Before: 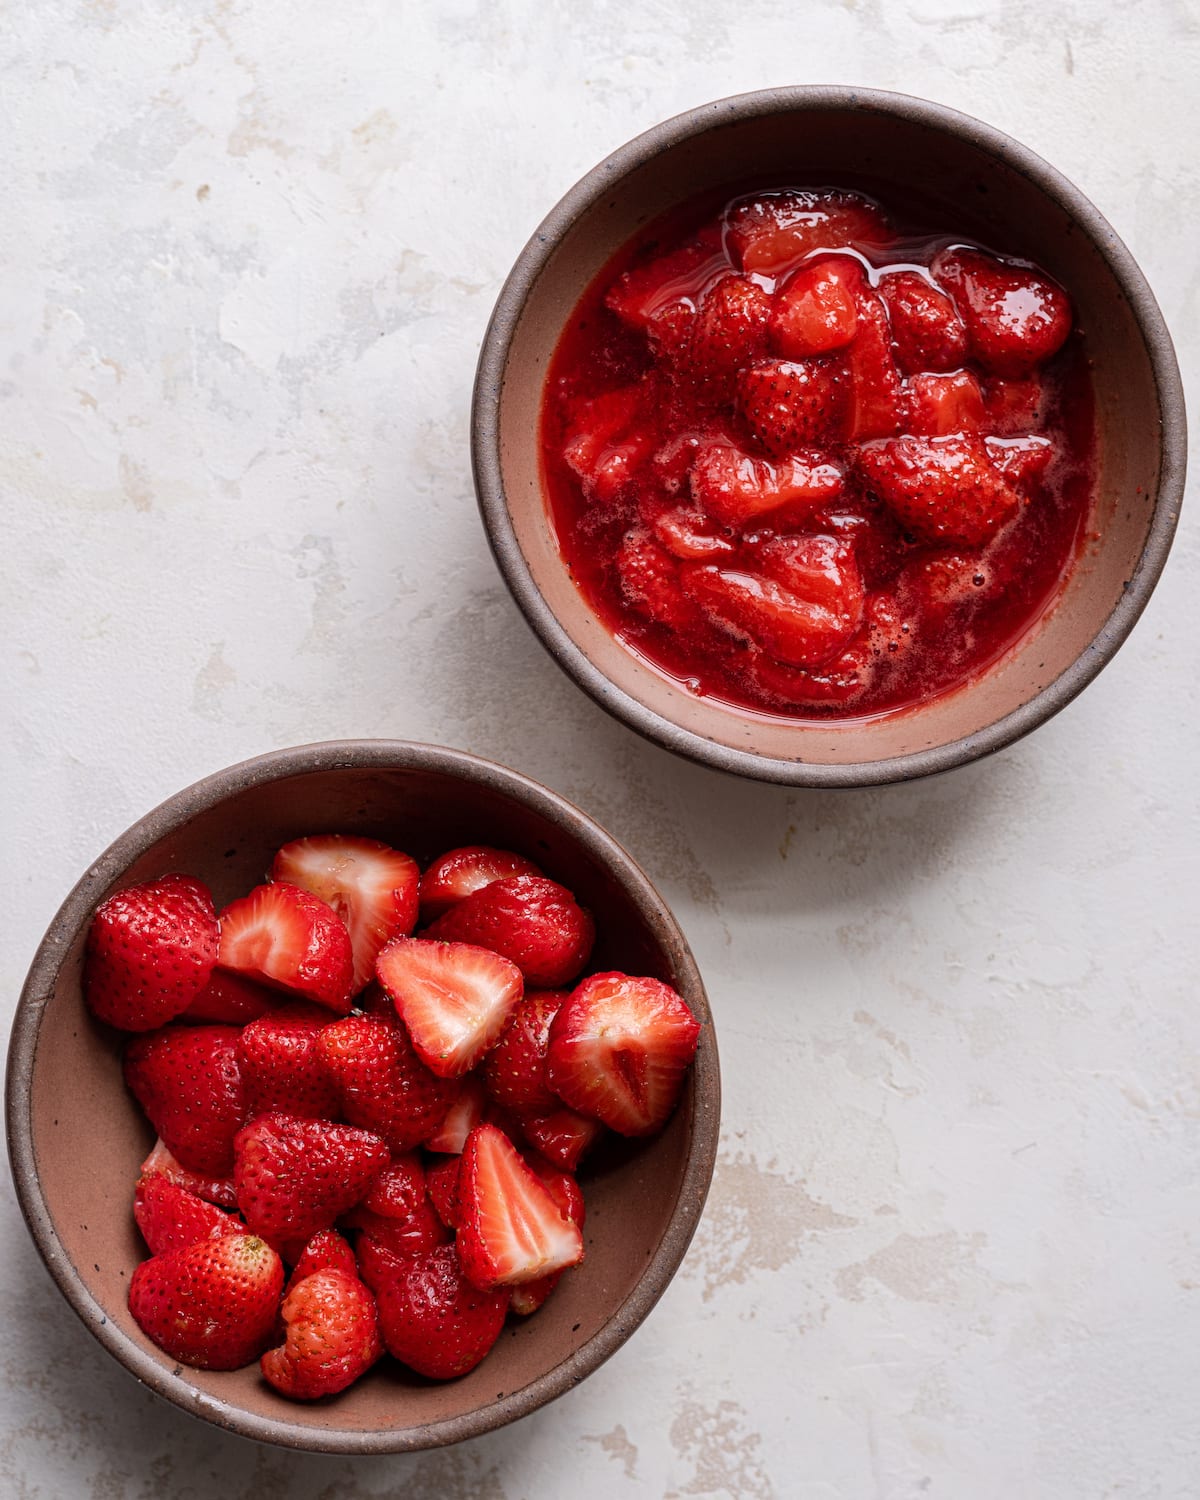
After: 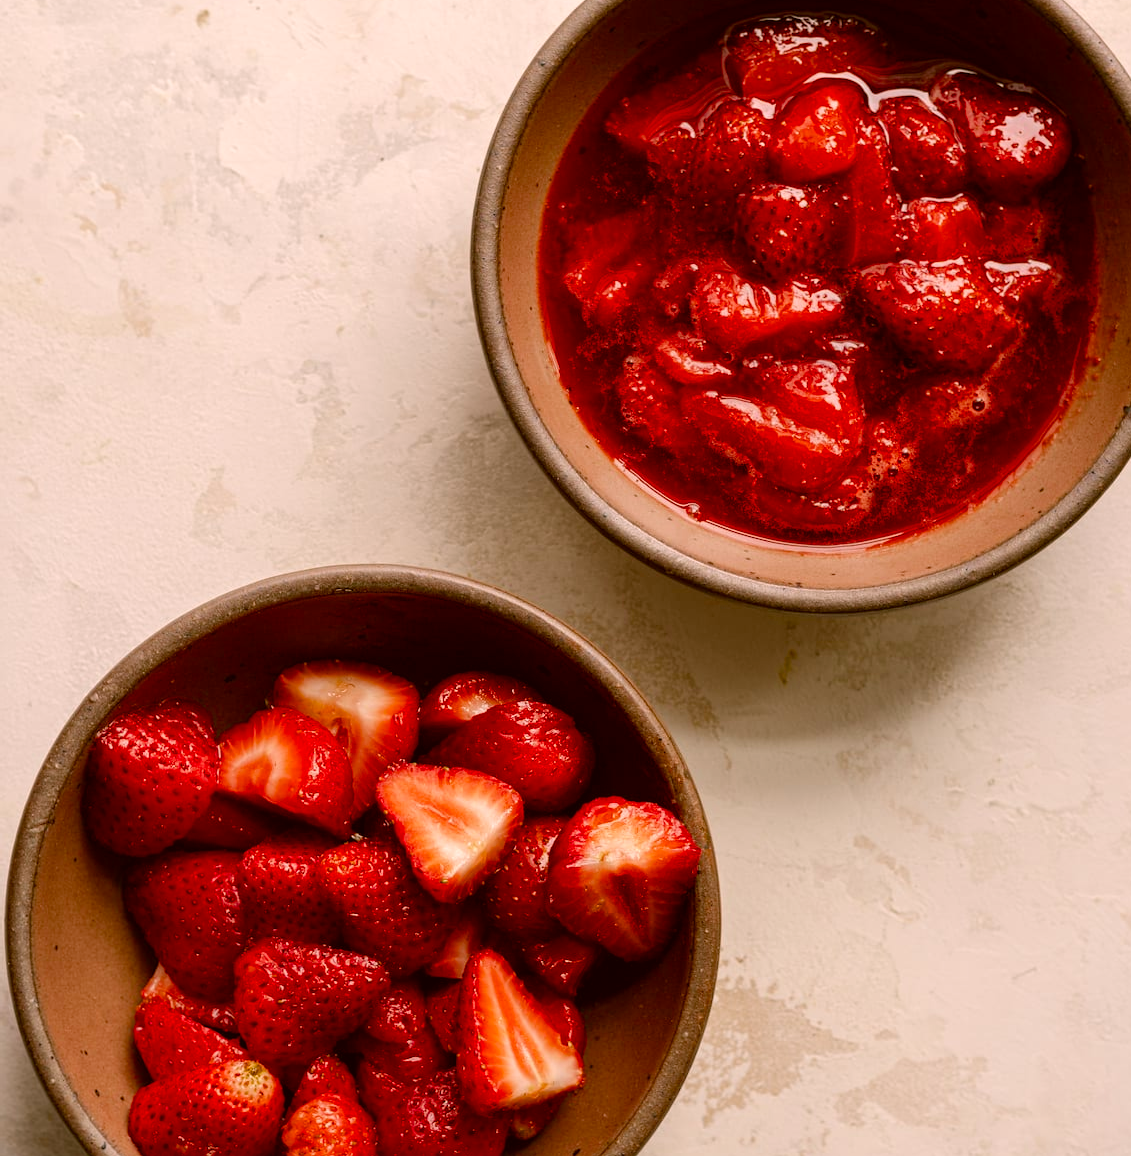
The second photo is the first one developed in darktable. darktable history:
crop and rotate: angle 0.03°, top 11.643%, right 5.651%, bottom 11.189%
color correction: highlights a* 8.98, highlights b* 15.09, shadows a* -0.49, shadows b* 26.52
color balance rgb: perceptual saturation grading › global saturation 20%, perceptual saturation grading › highlights -25%, perceptual saturation grading › shadows 50%
white balance: red 0.98, blue 1.034
